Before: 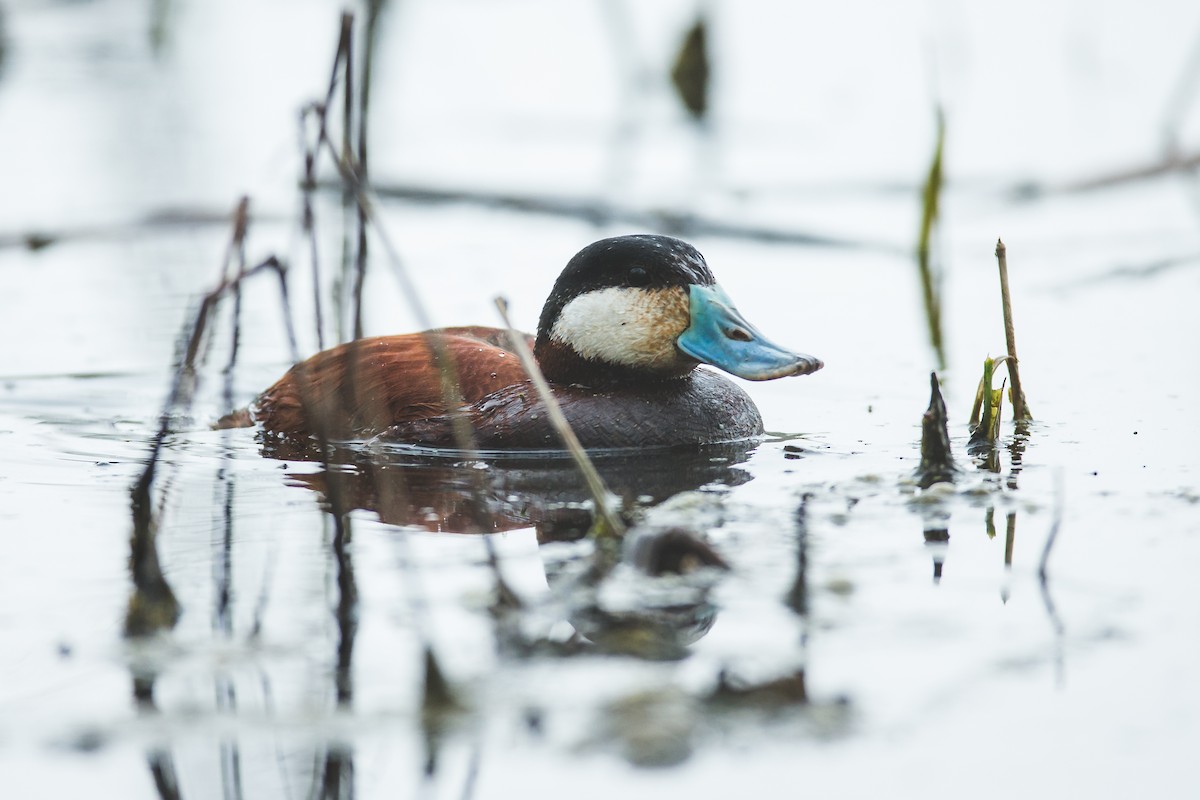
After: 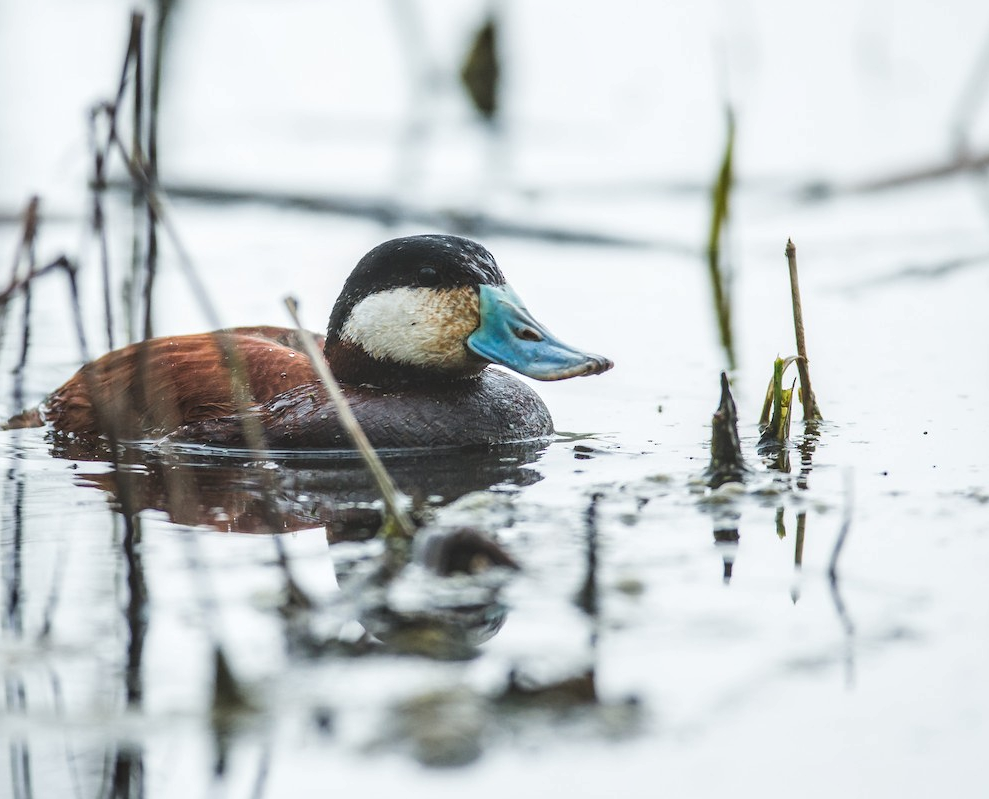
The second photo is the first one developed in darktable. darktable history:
crop: left 17.582%, bottom 0.031%
white balance: emerald 1
local contrast: detail 130%
